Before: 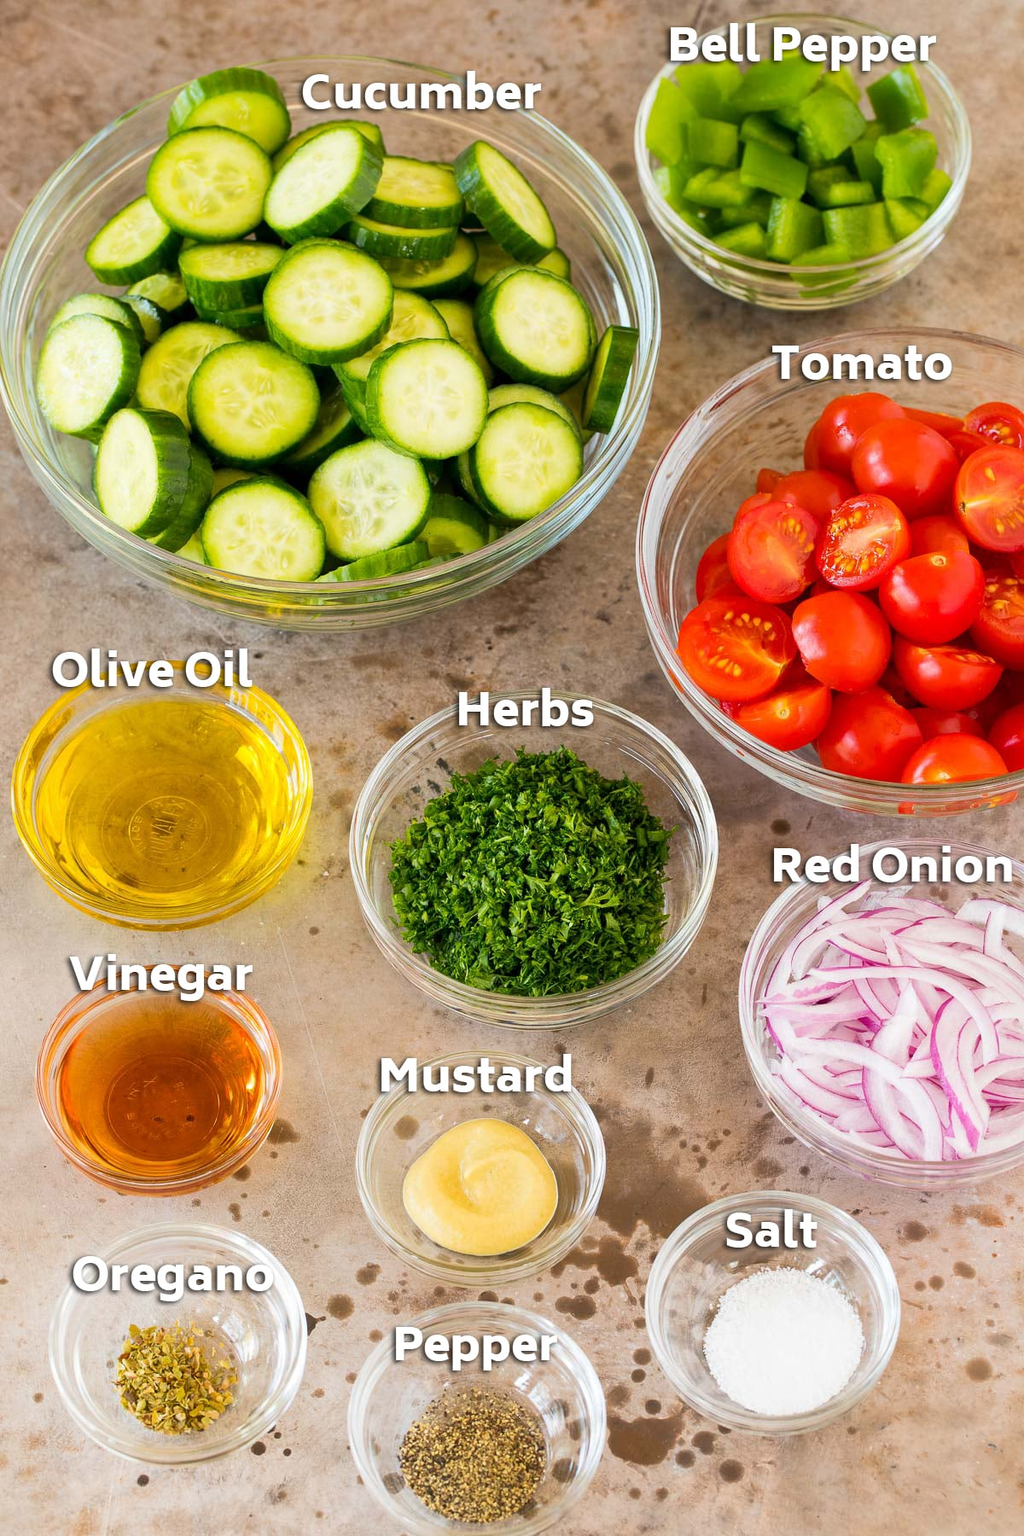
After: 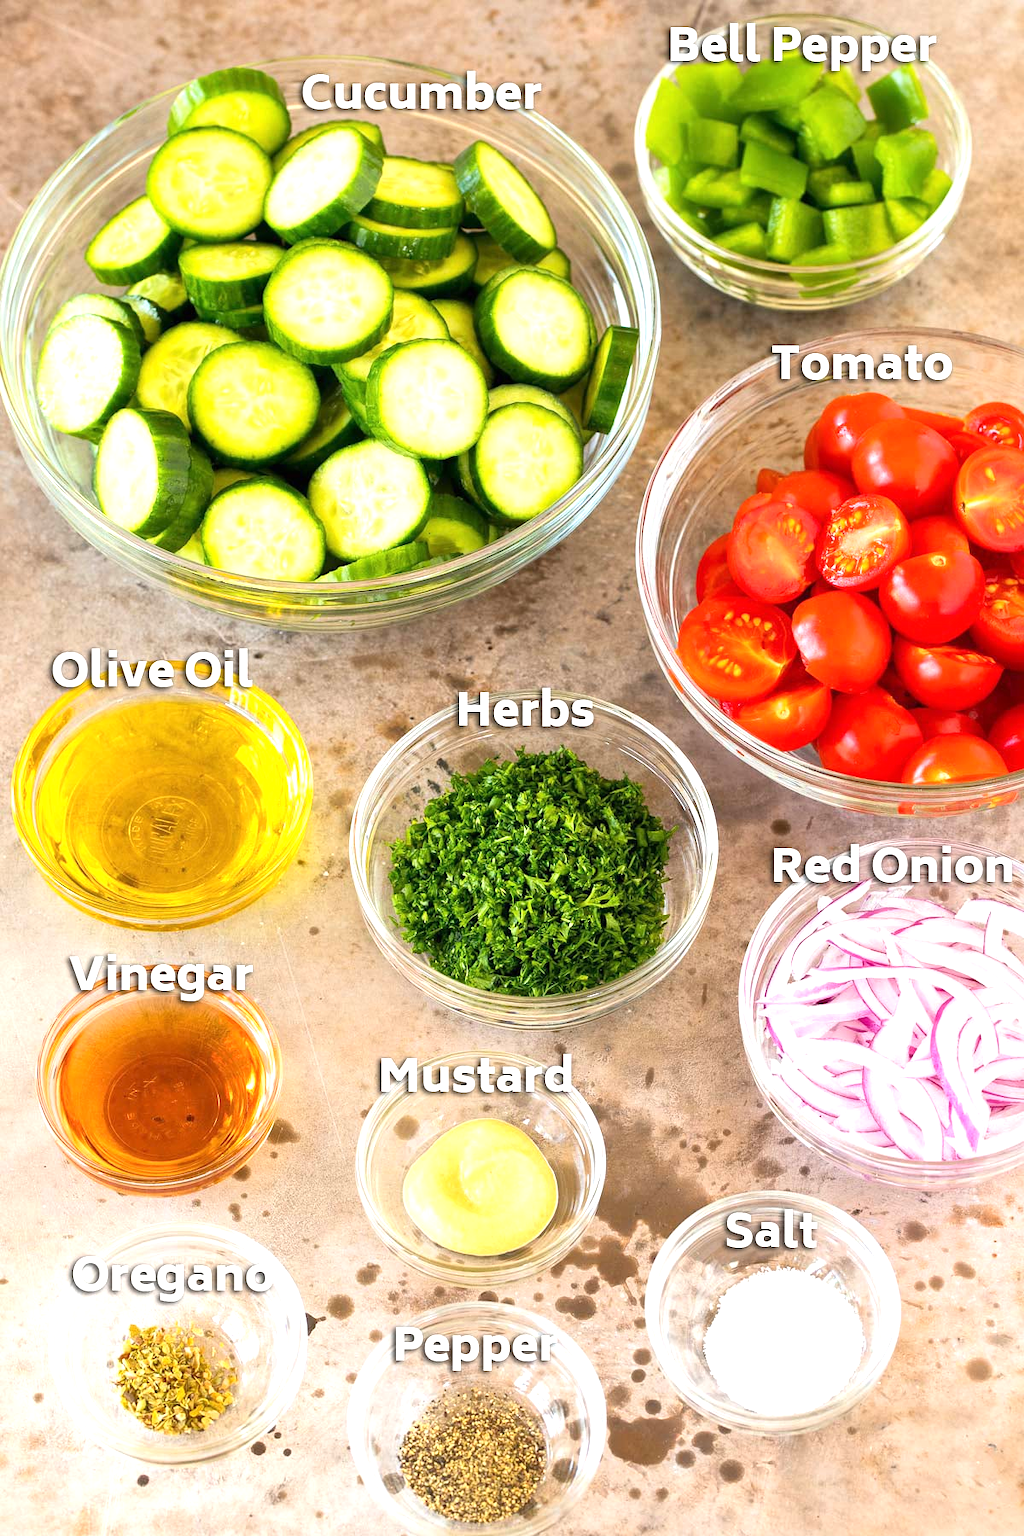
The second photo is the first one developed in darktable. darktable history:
exposure: black level correction 0, exposure 0.7 EV, compensate exposure bias true, compensate highlight preservation false
contrast brightness saturation: contrast 0.05
white balance: emerald 1
